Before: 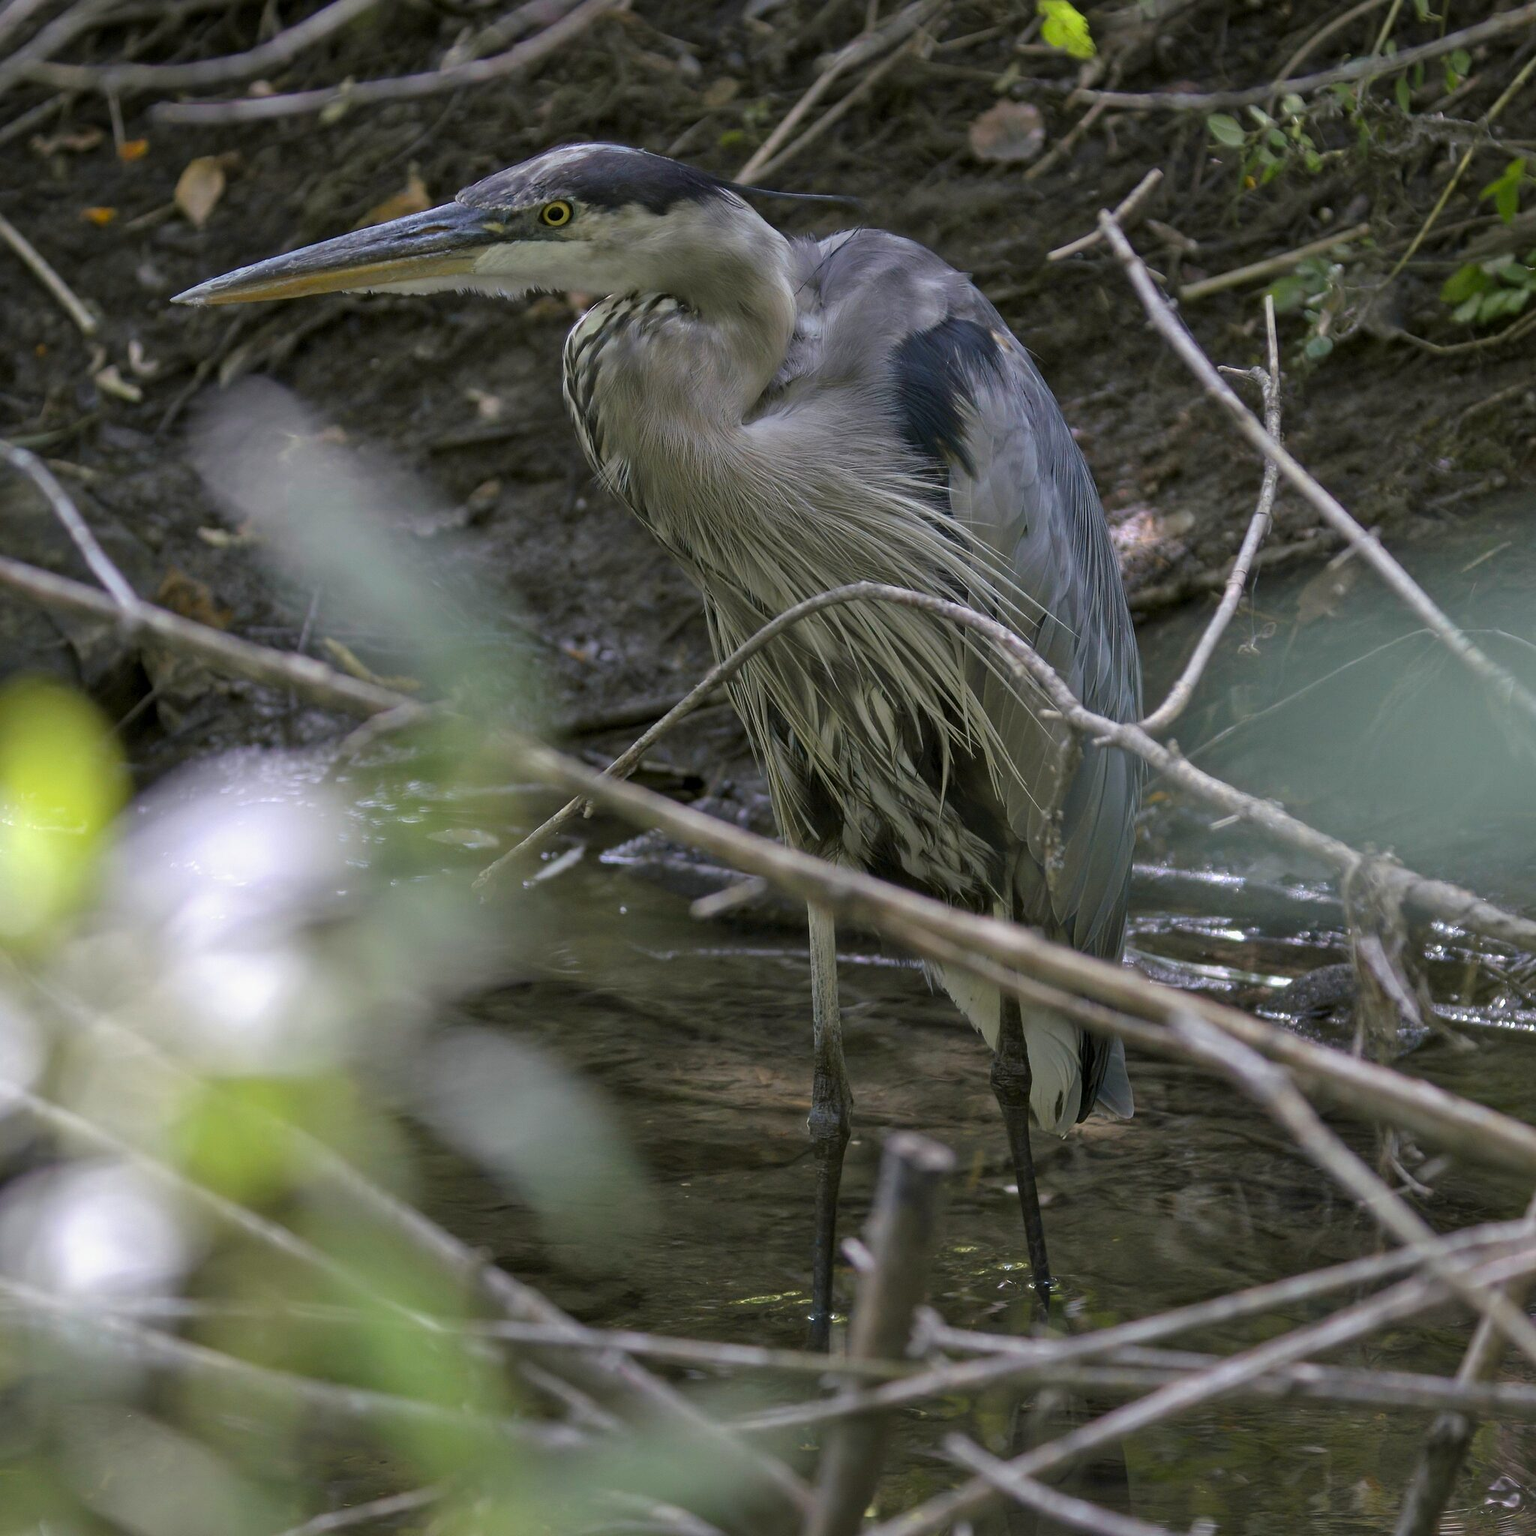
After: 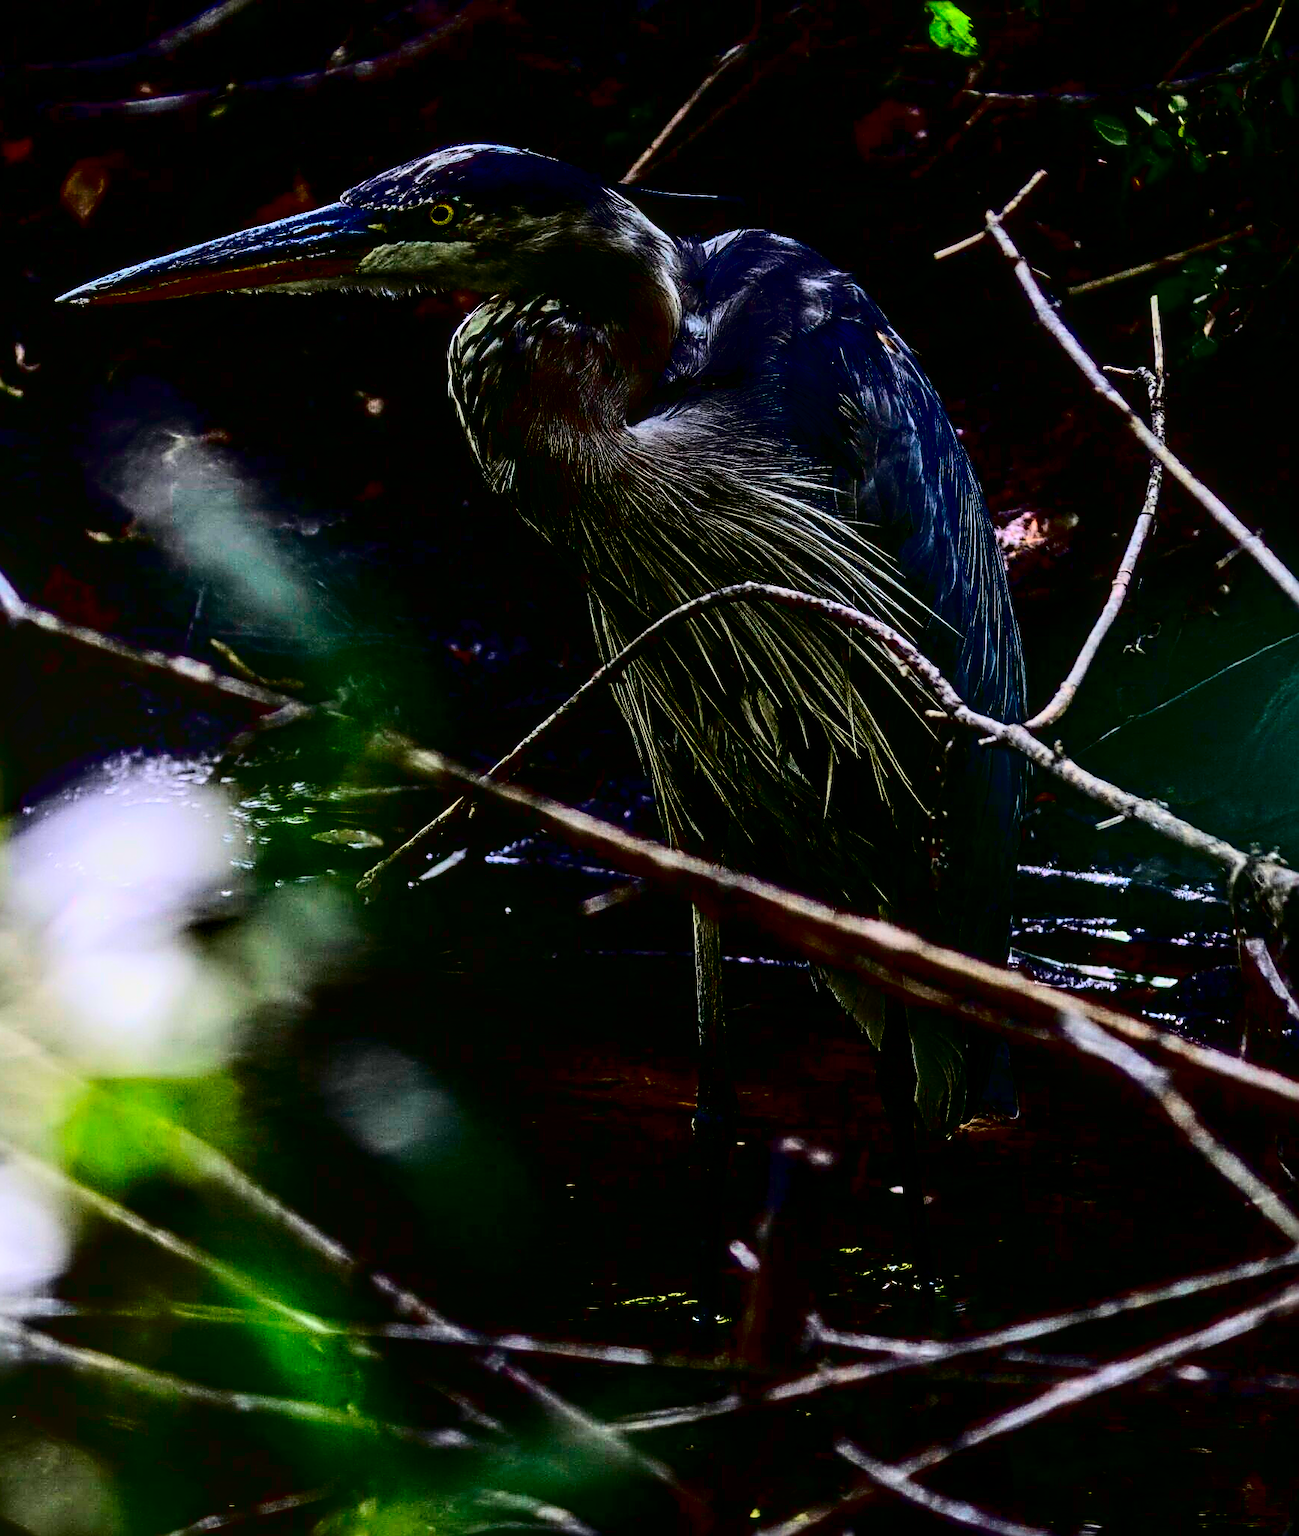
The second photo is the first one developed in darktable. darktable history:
local contrast: on, module defaults
contrast brightness saturation: contrast 0.771, brightness -0.992, saturation 0.989
sharpen: radius 3.663, amount 0.929
crop: left 7.556%, right 7.852%
base curve: curves: ch0 [(0, 0) (0.073, 0.04) (0.157, 0.139) (0.492, 0.492) (0.758, 0.758) (1, 1)], preserve colors none
